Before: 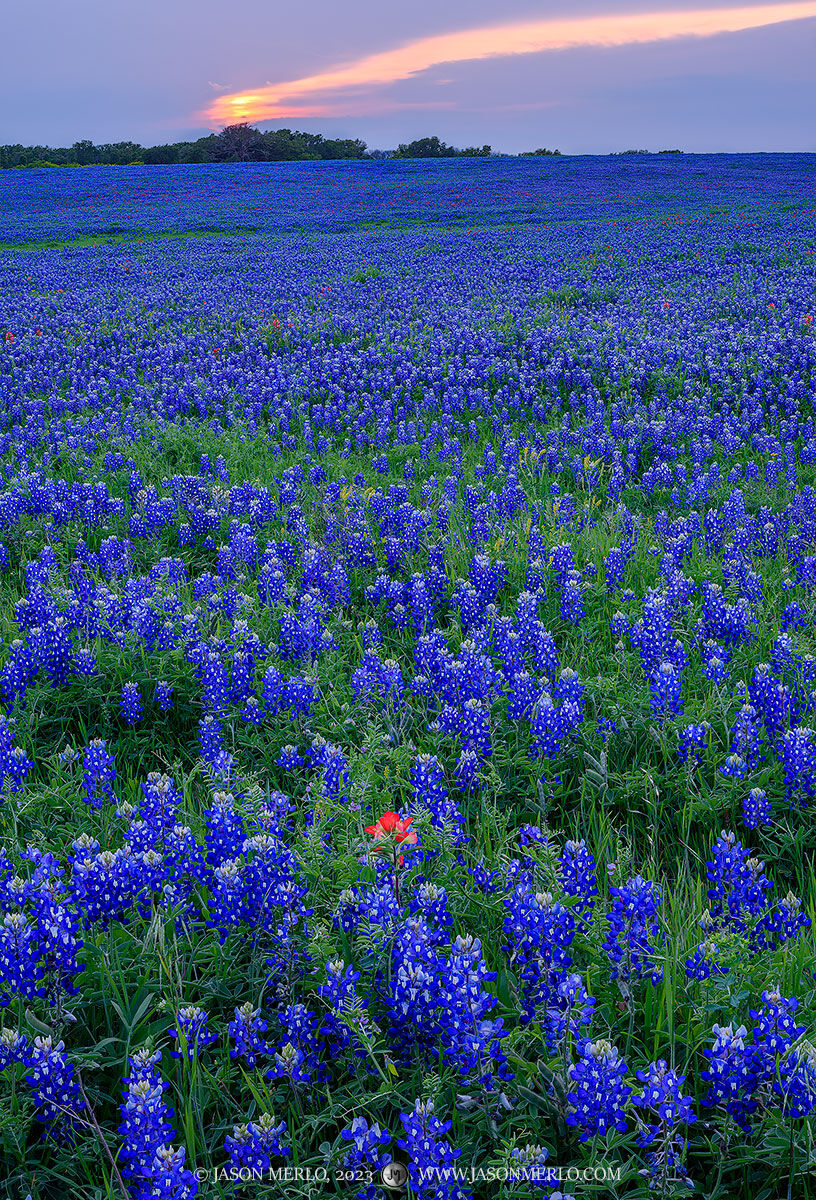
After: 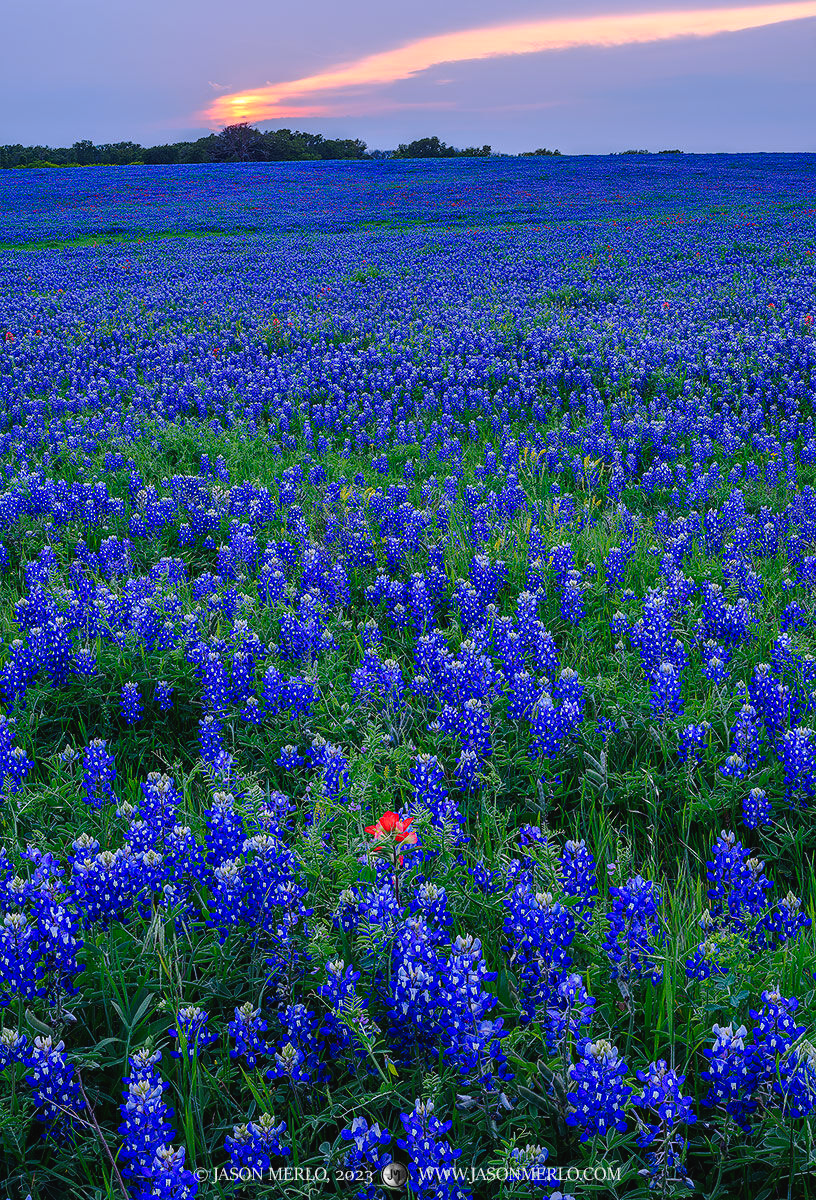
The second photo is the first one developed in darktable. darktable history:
tone curve: curves: ch0 [(0, 0.021) (0.059, 0.053) (0.212, 0.18) (0.337, 0.304) (0.495, 0.505) (0.725, 0.731) (0.89, 0.919) (1, 1)]; ch1 [(0, 0) (0.094, 0.081) (0.285, 0.299) (0.403, 0.436) (0.479, 0.475) (0.54, 0.55) (0.615, 0.637) (0.683, 0.688) (1, 1)]; ch2 [(0, 0) (0.257, 0.217) (0.434, 0.434) (0.498, 0.507) (0.527, 0.542) (0.597, 0.587) (0.658, 0.595) (1, 1)], preserve colors none
